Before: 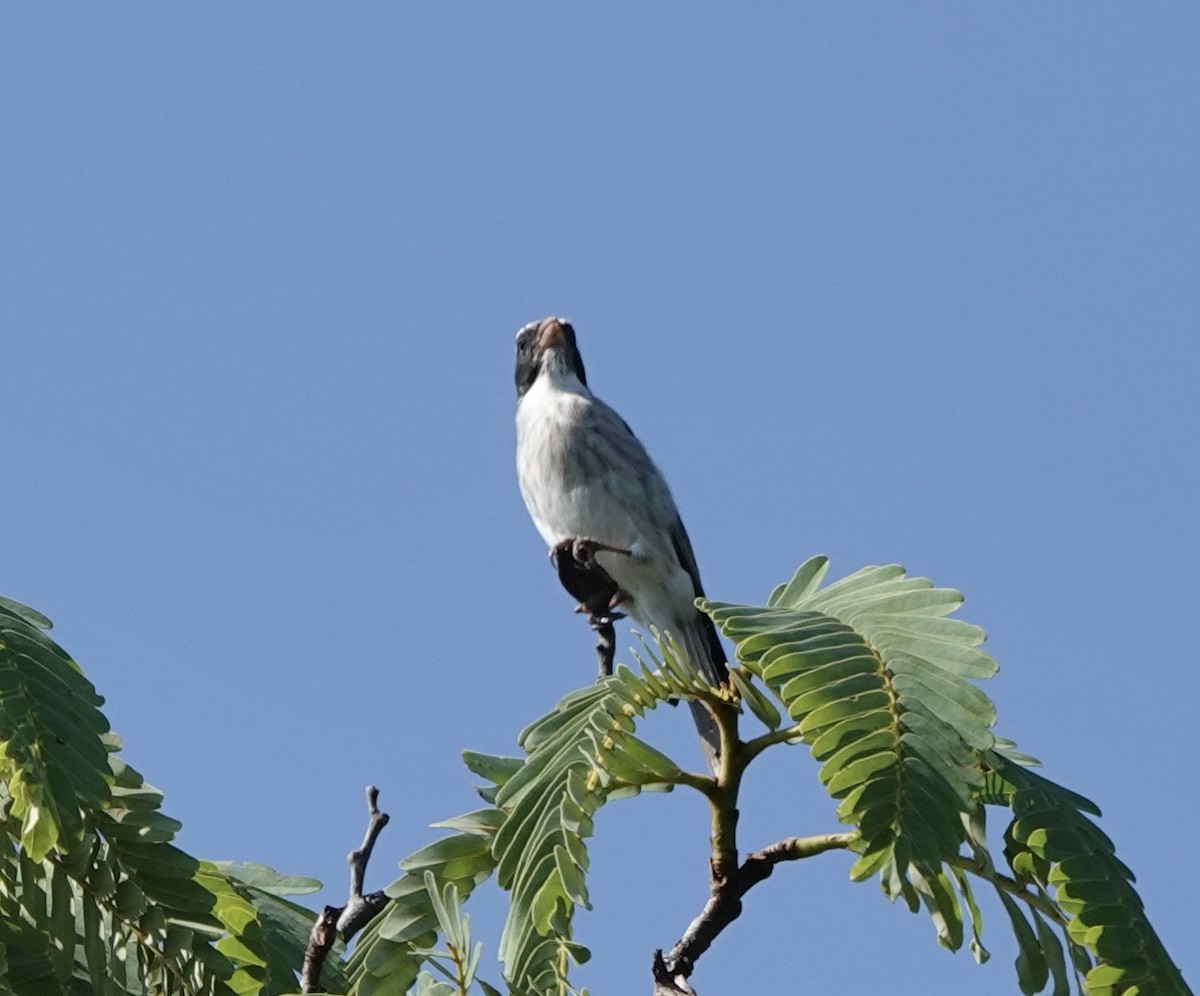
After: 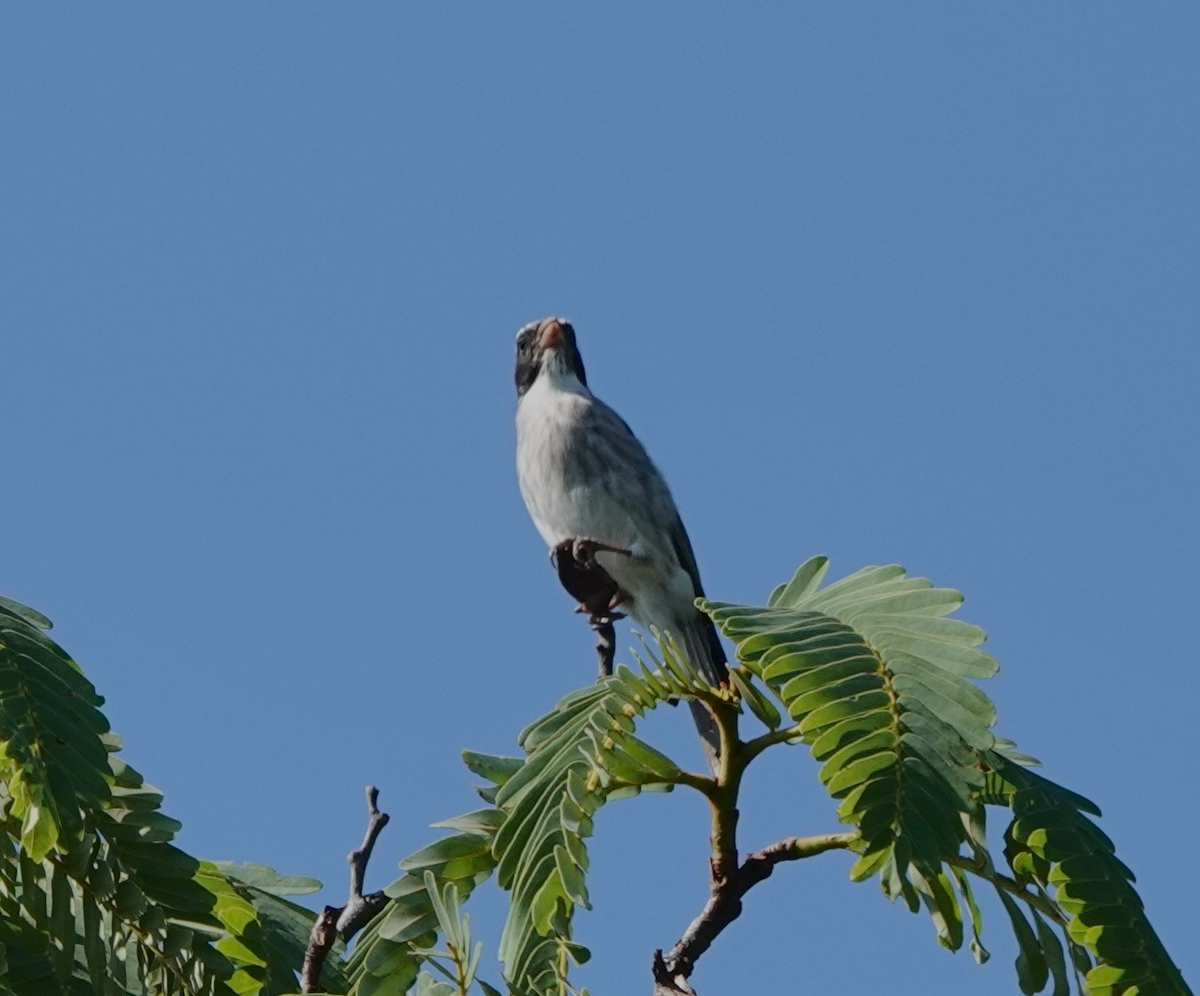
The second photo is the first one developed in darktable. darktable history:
base curve: curves: ch0 [(0, 0) (0.073, 0.04) (0.157, 0.139) (0.492, 0.492) (0.758, 0.758) (1, 1)]
color balance rgb: perceptual saturation grading › global saturation 0.951%, contrast -29.637%
contrast brightness saturation: contrast 0.026, brightness -0.043
